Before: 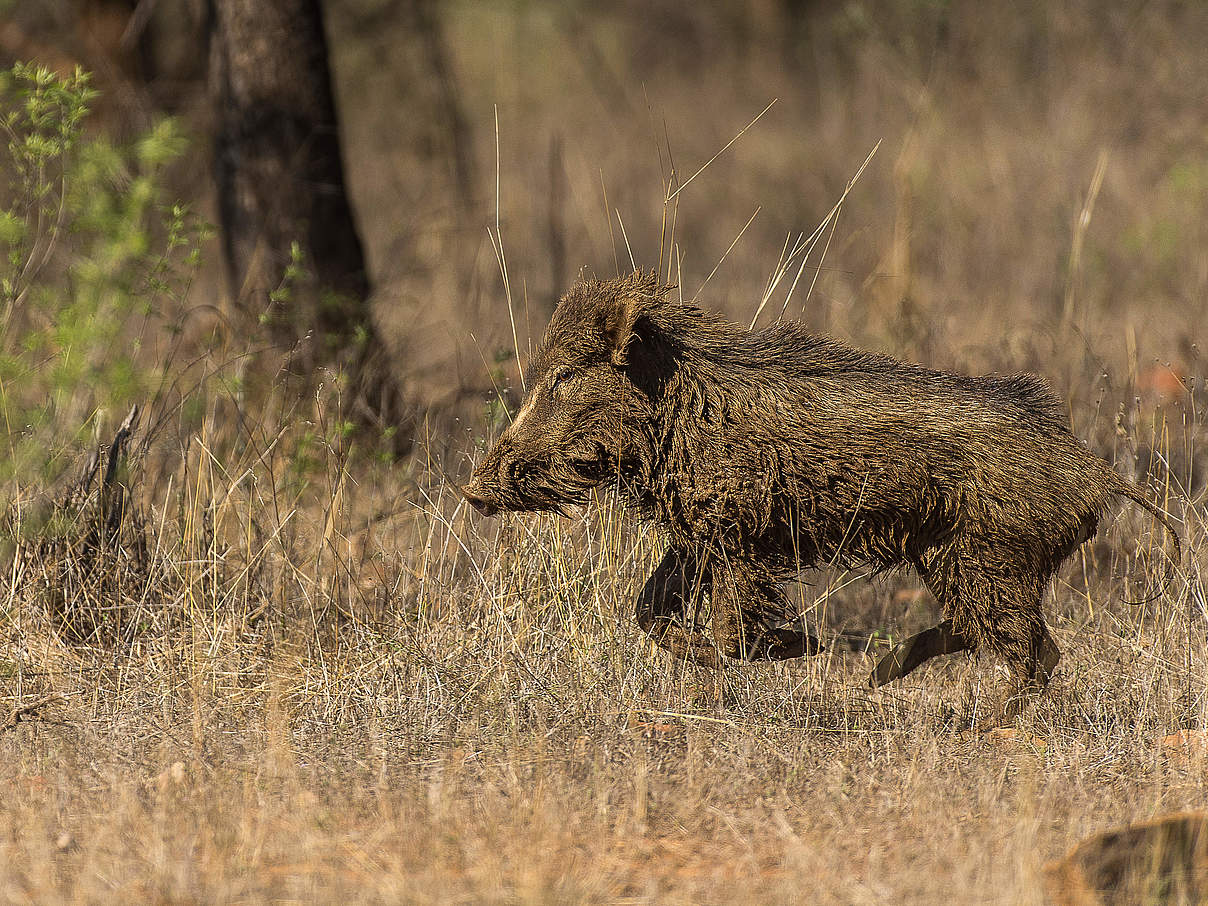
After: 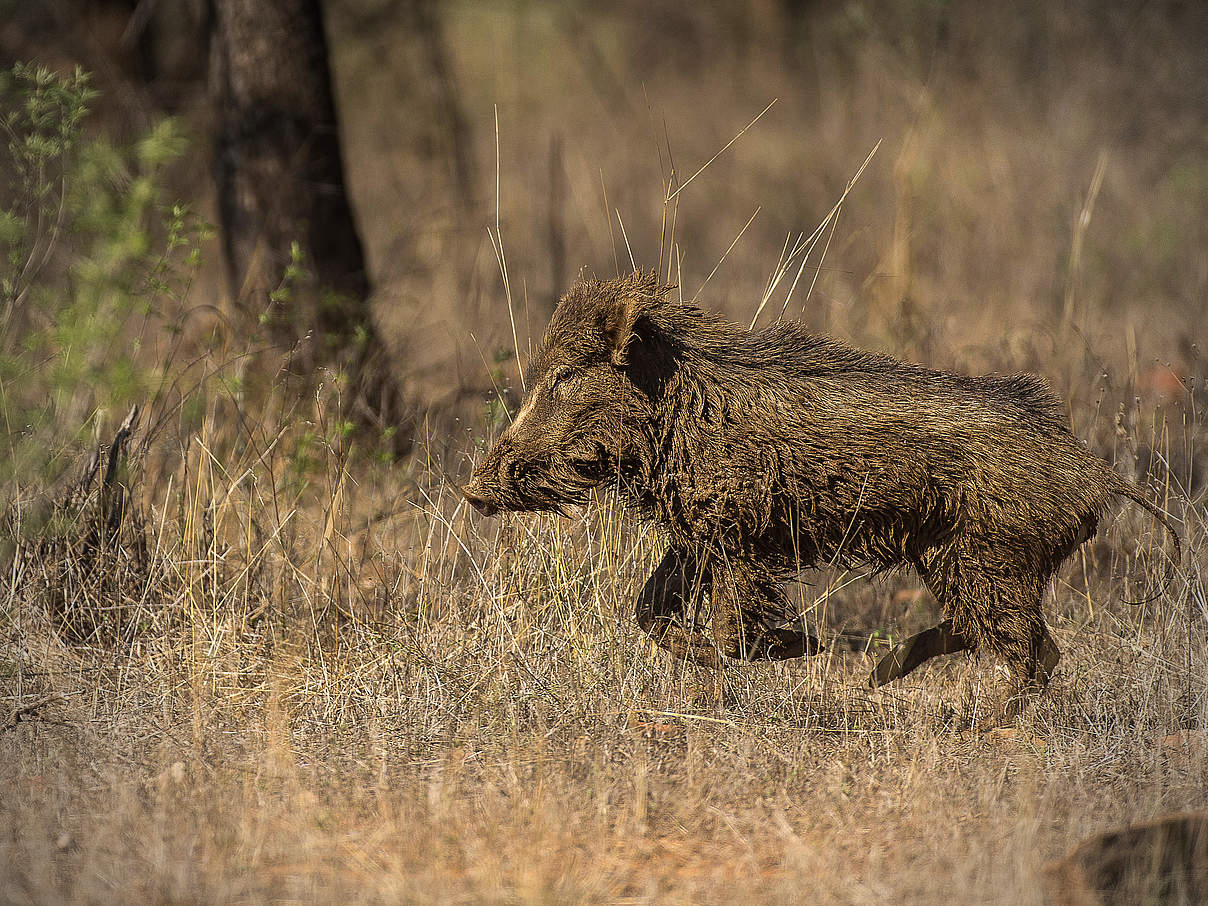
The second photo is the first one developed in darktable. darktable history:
vignetting: fall-off start 74.06%, fall-off radius 66.03%, brightness -0.881, unbound false
